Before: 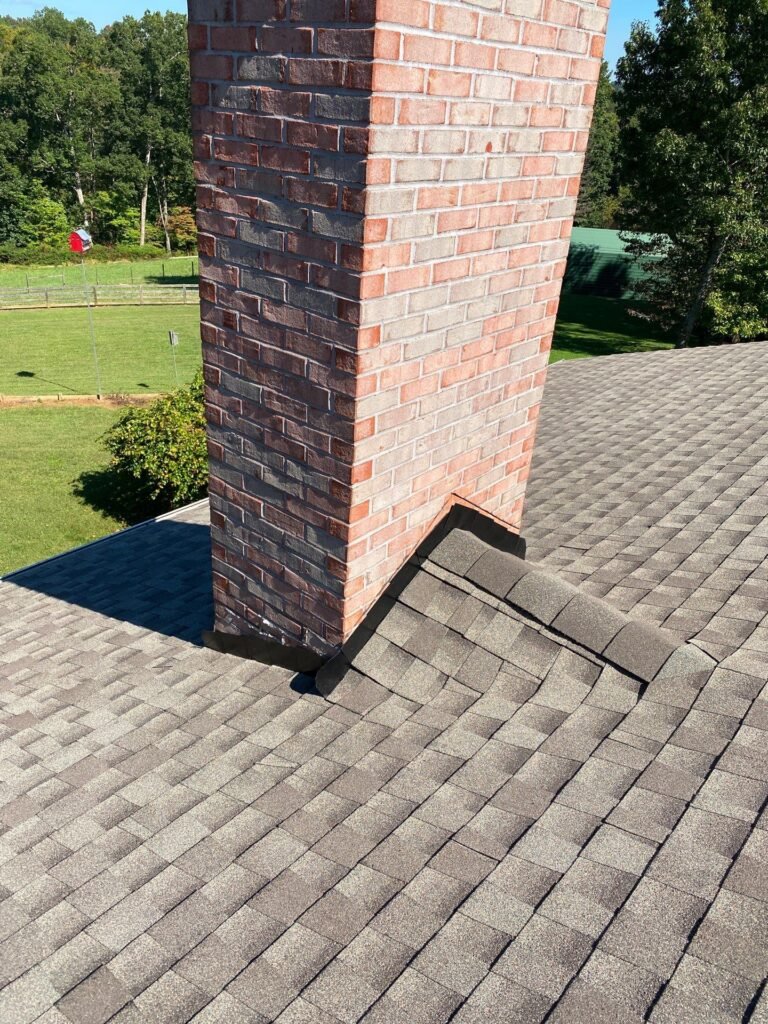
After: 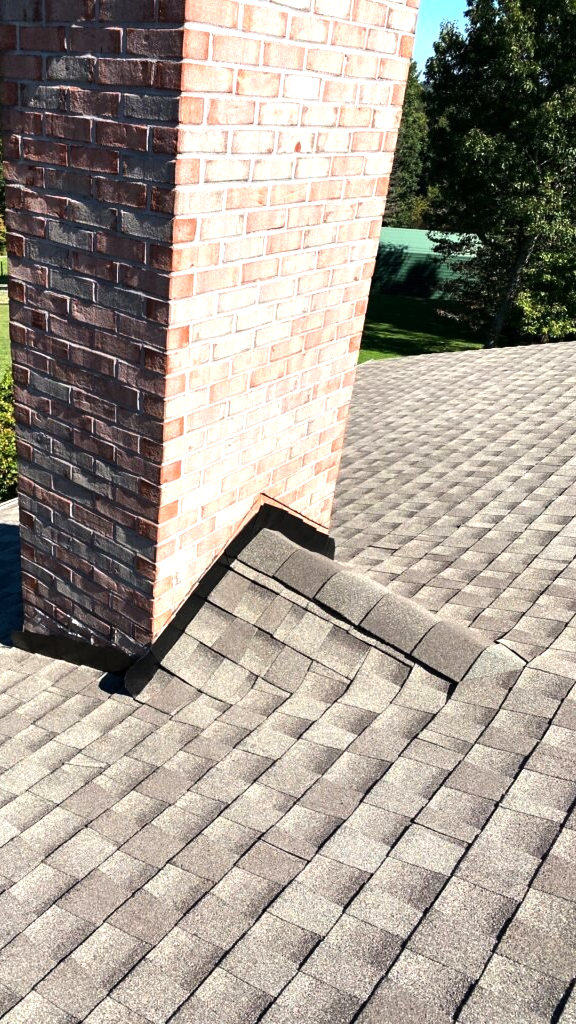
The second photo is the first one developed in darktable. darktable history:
tone equalizer: -8 EV -0.731 EV, -7 EV -0.711 EV, -6 EV -0.576 EV, -5 EV -0.404 EV, -3 EV 0.385 EV, -2 EV 0.6 EV, -1 EV 0.685 EV, +0 EV 0.734 EV, edges refinement/feathering 500, mask exposure compensation -1.57 EV, preserve details no
crop and rotate: left 24.974%
